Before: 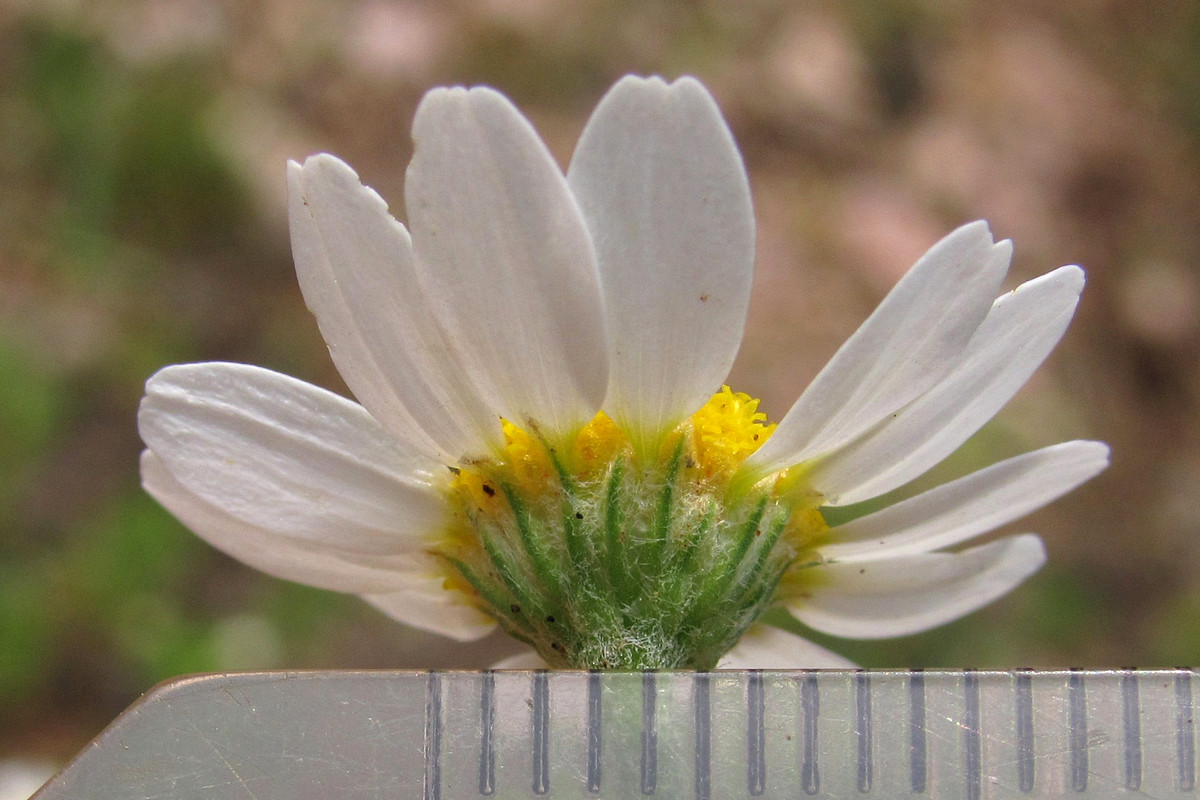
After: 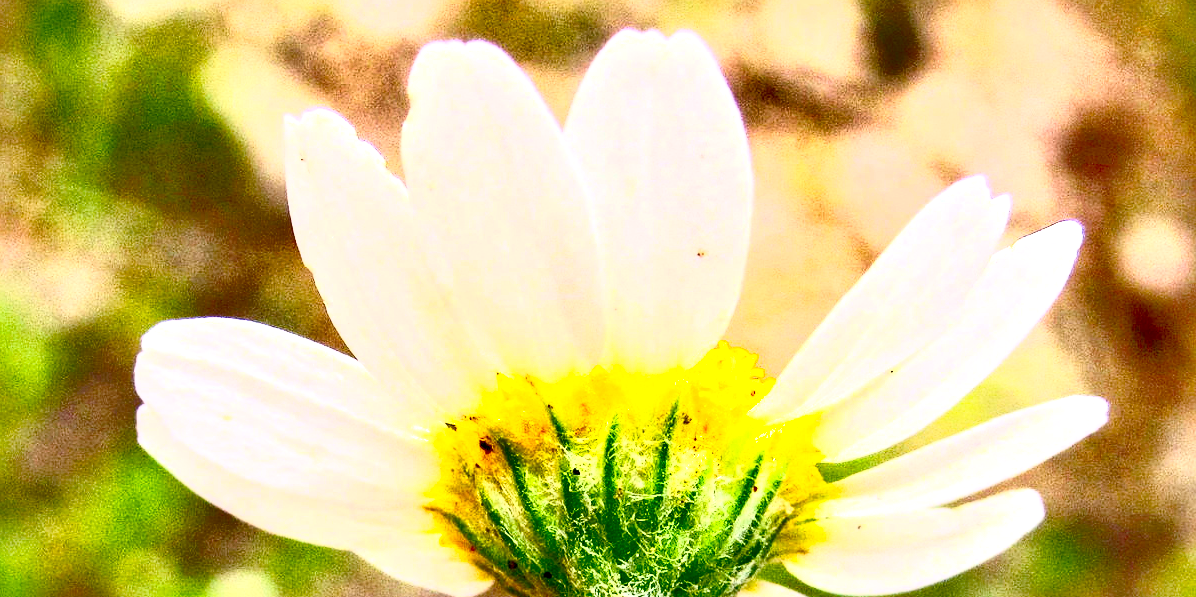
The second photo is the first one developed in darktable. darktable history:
exposure: exposure 0.492 EV, compensate highlight preservation false
tone curve: curves: ch0 [(0, 0) (0.003, 0.01) (0.011, 0.01) (0.025, 0.011) (0.044, 0.019) (0.069, 0.032) (0.1, 0.054) (0.136, 0.088) (0.177, 0.138) (0.224, 0.214) (0.277, 0.297) (0.335, 0.391) (0.399, 0.469) (0.468, 0.551) (0.543, 0.622) (0.623, 0.699) (0.709, 0.775) (0.801, 0.85) (0.898, 0.929) (1, 1)], preserve colors none
contrast brightness saturation: contrast 0.996, brightness 0.991, saturation 0.99
sharpen: amount 0.208
base curve: curves: ch0 [(0.017, 0) (0.425, 0.441) (0.844, 0.933) (1, 1)], preserve colors none
crop: left 0.306%, top 5.567%, bottom 19.794%
local contrast: mode bilateral grid, contrast 21, coarseness 19, detail 164%, midtone range 0.2
shadows and highlights: shadows 60.44, soften with gaussian
